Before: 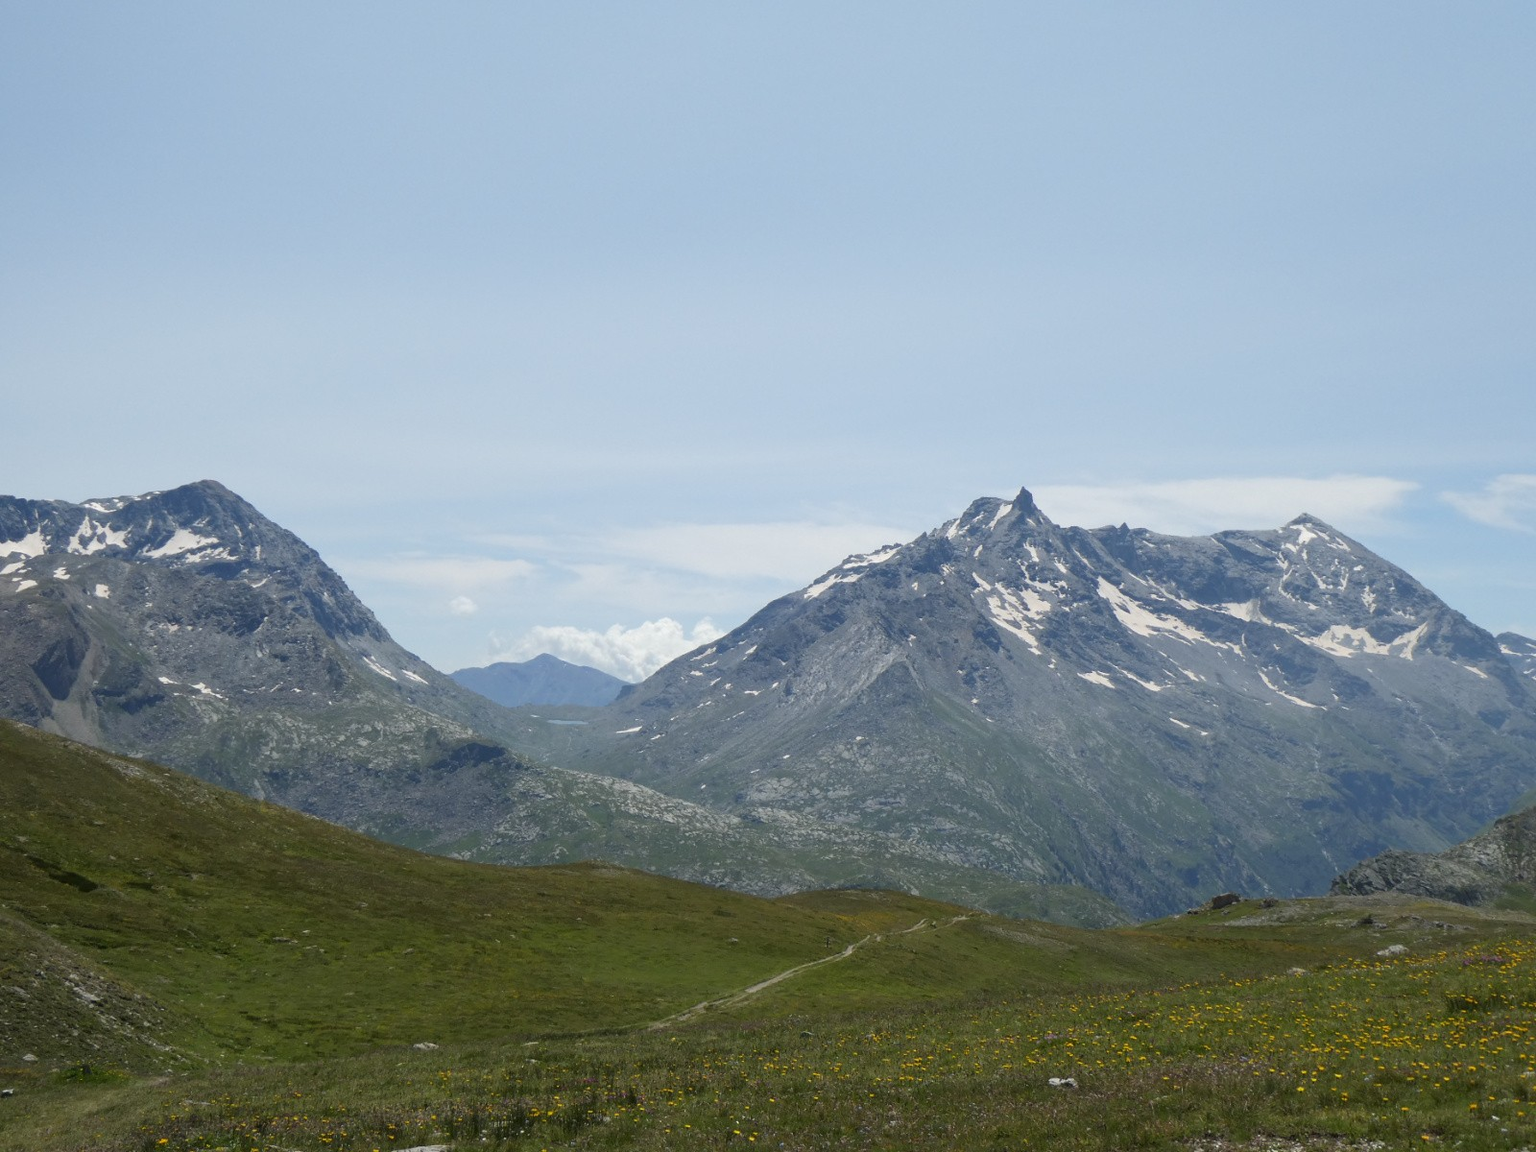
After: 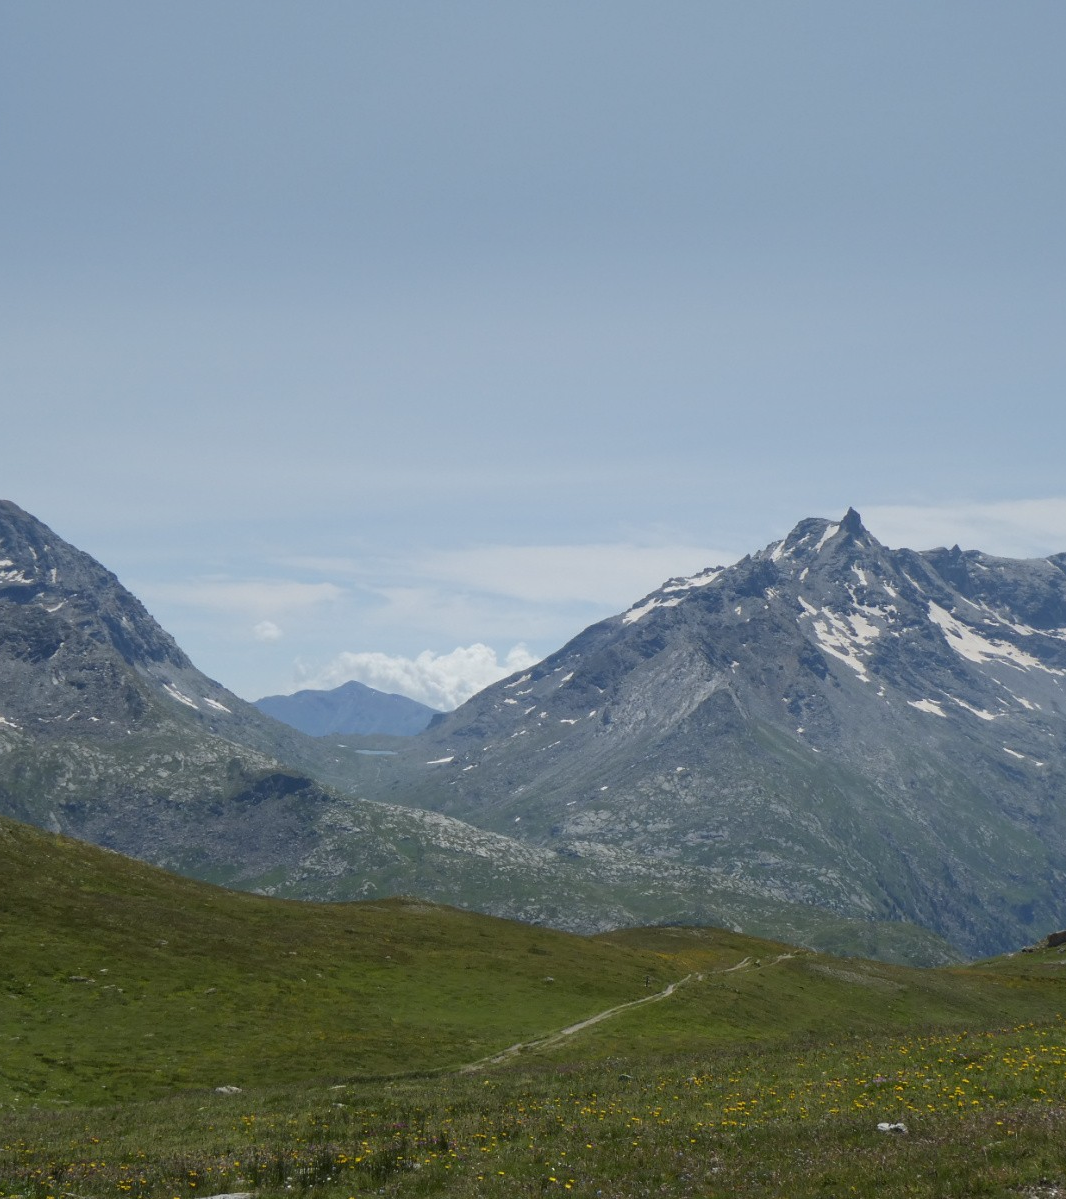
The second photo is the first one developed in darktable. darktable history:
graduated density: on, module defaults
white balance: red 0.988, blue 1.017
crop and rotate: left 13.537%, right 19.796%
